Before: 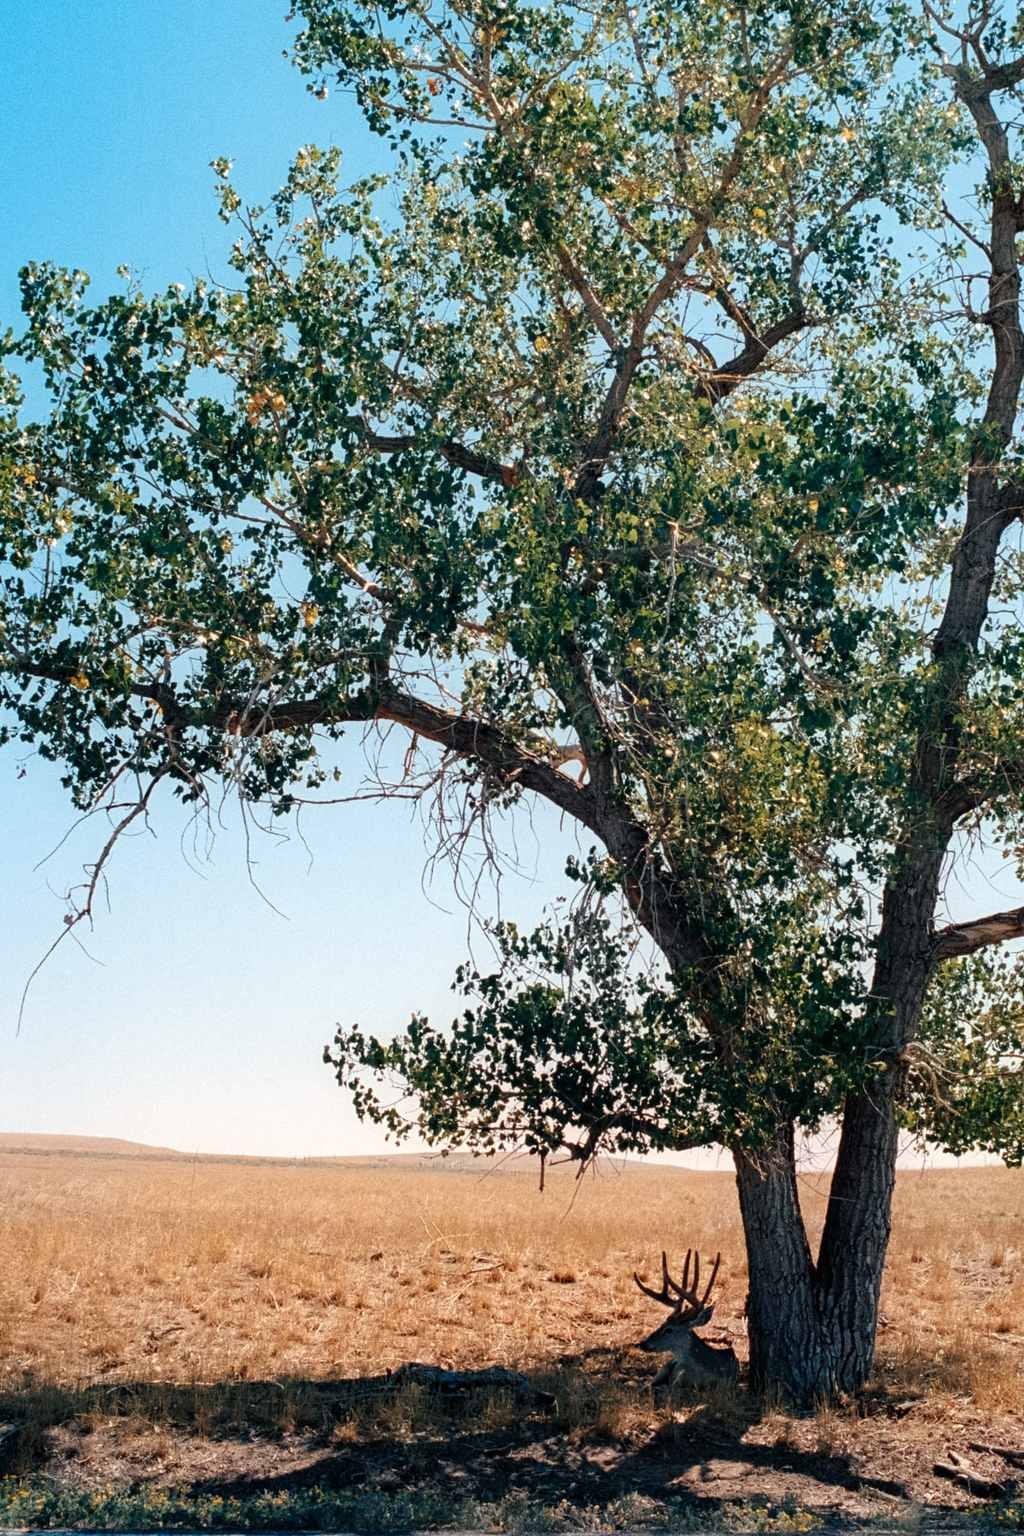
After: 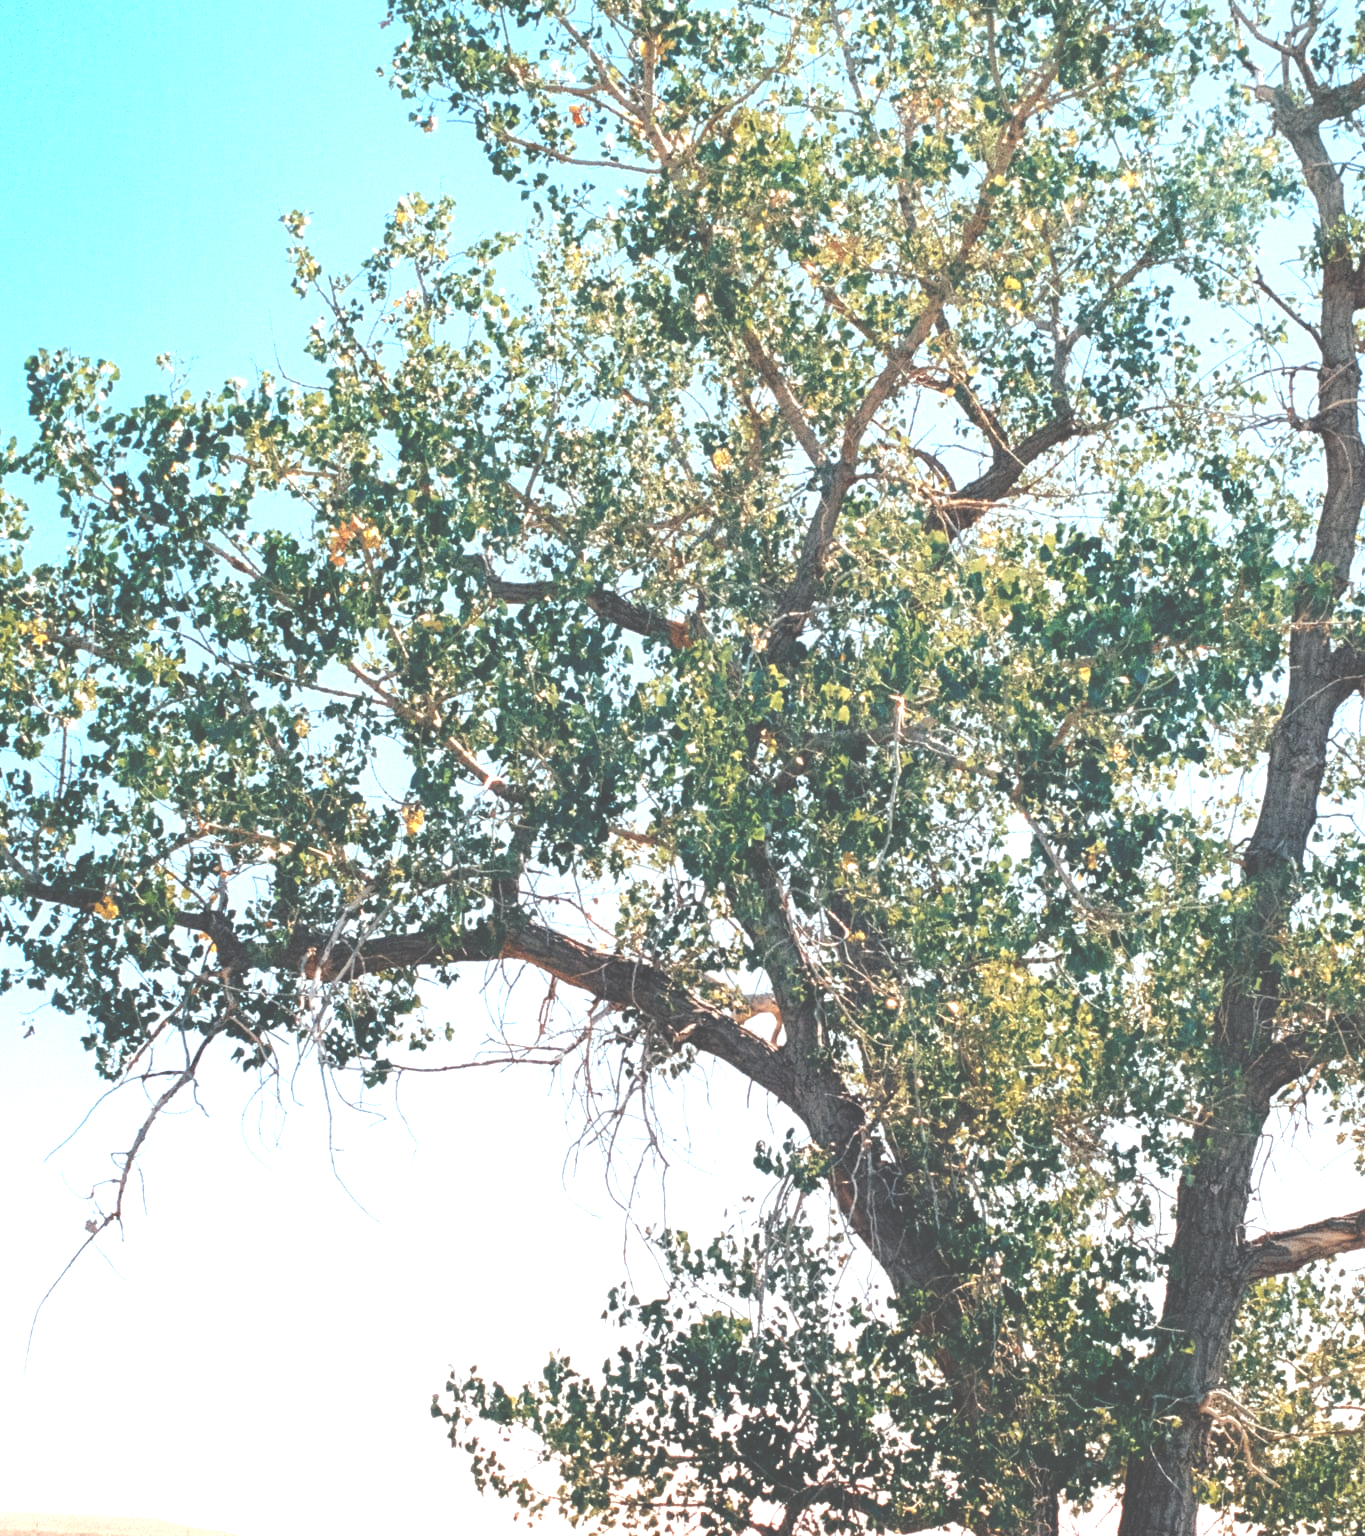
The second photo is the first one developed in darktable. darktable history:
crop: bottom 24.988%
exposure: black level correction -0.023, exposure 1.397 EV, compensate highlight preservation false
color balance: contrast -15%
